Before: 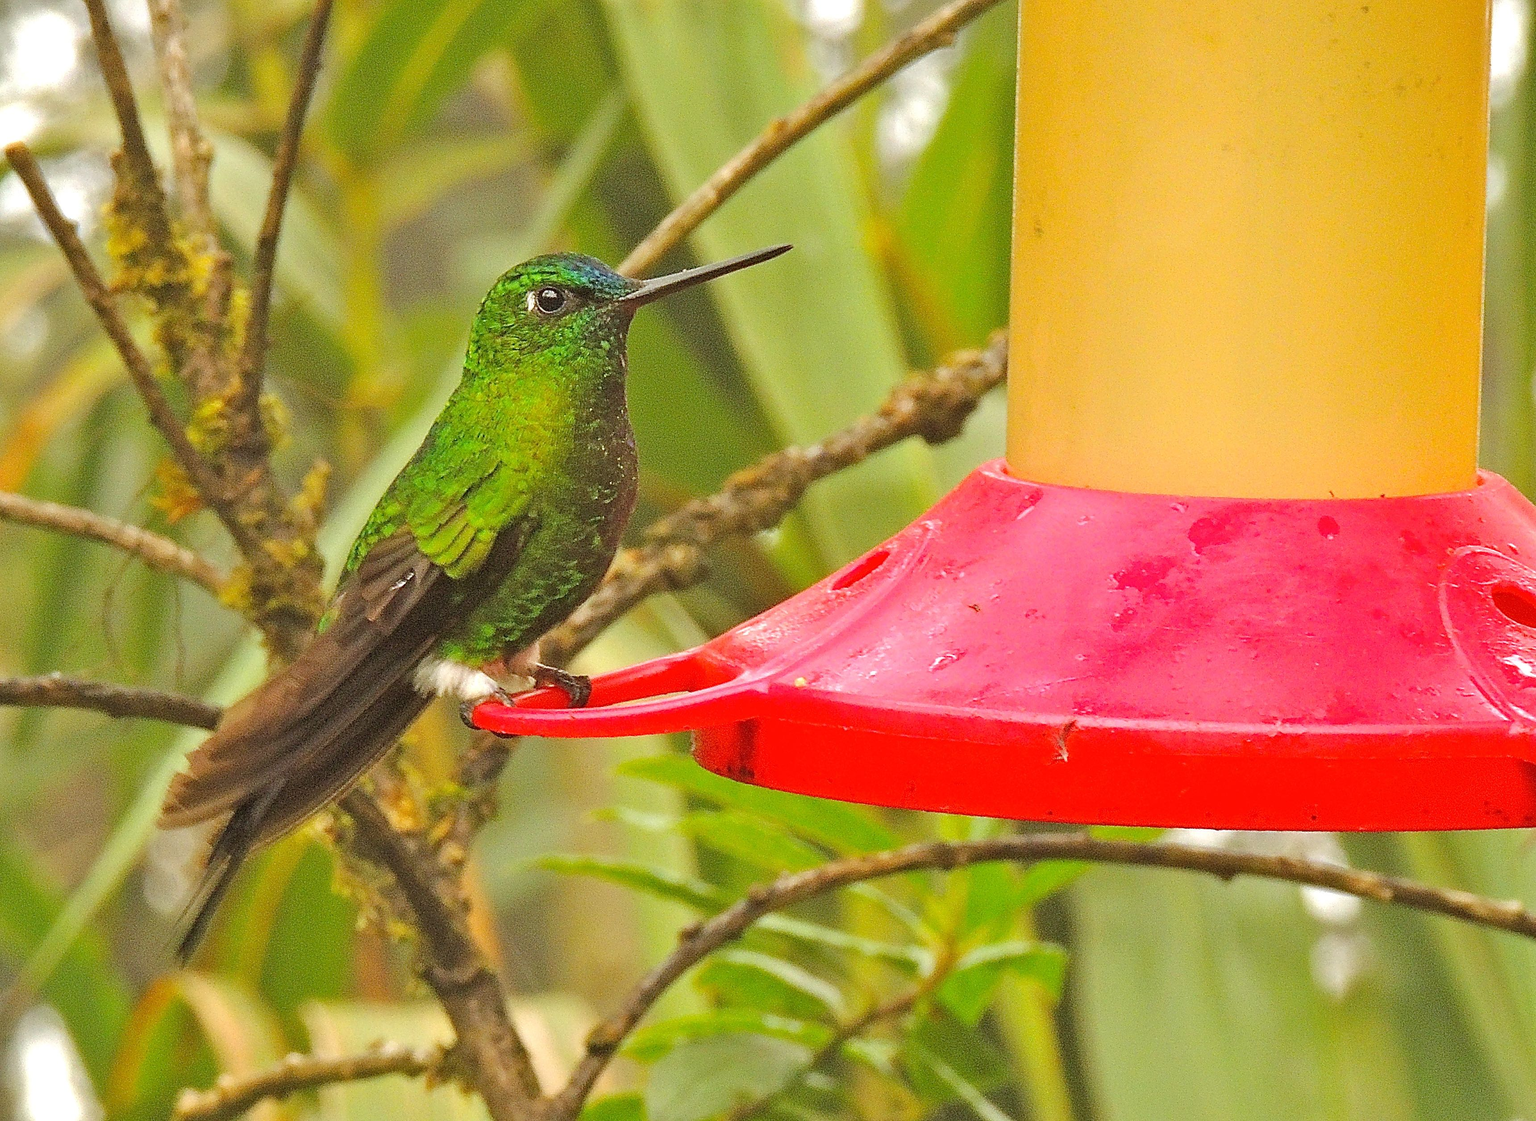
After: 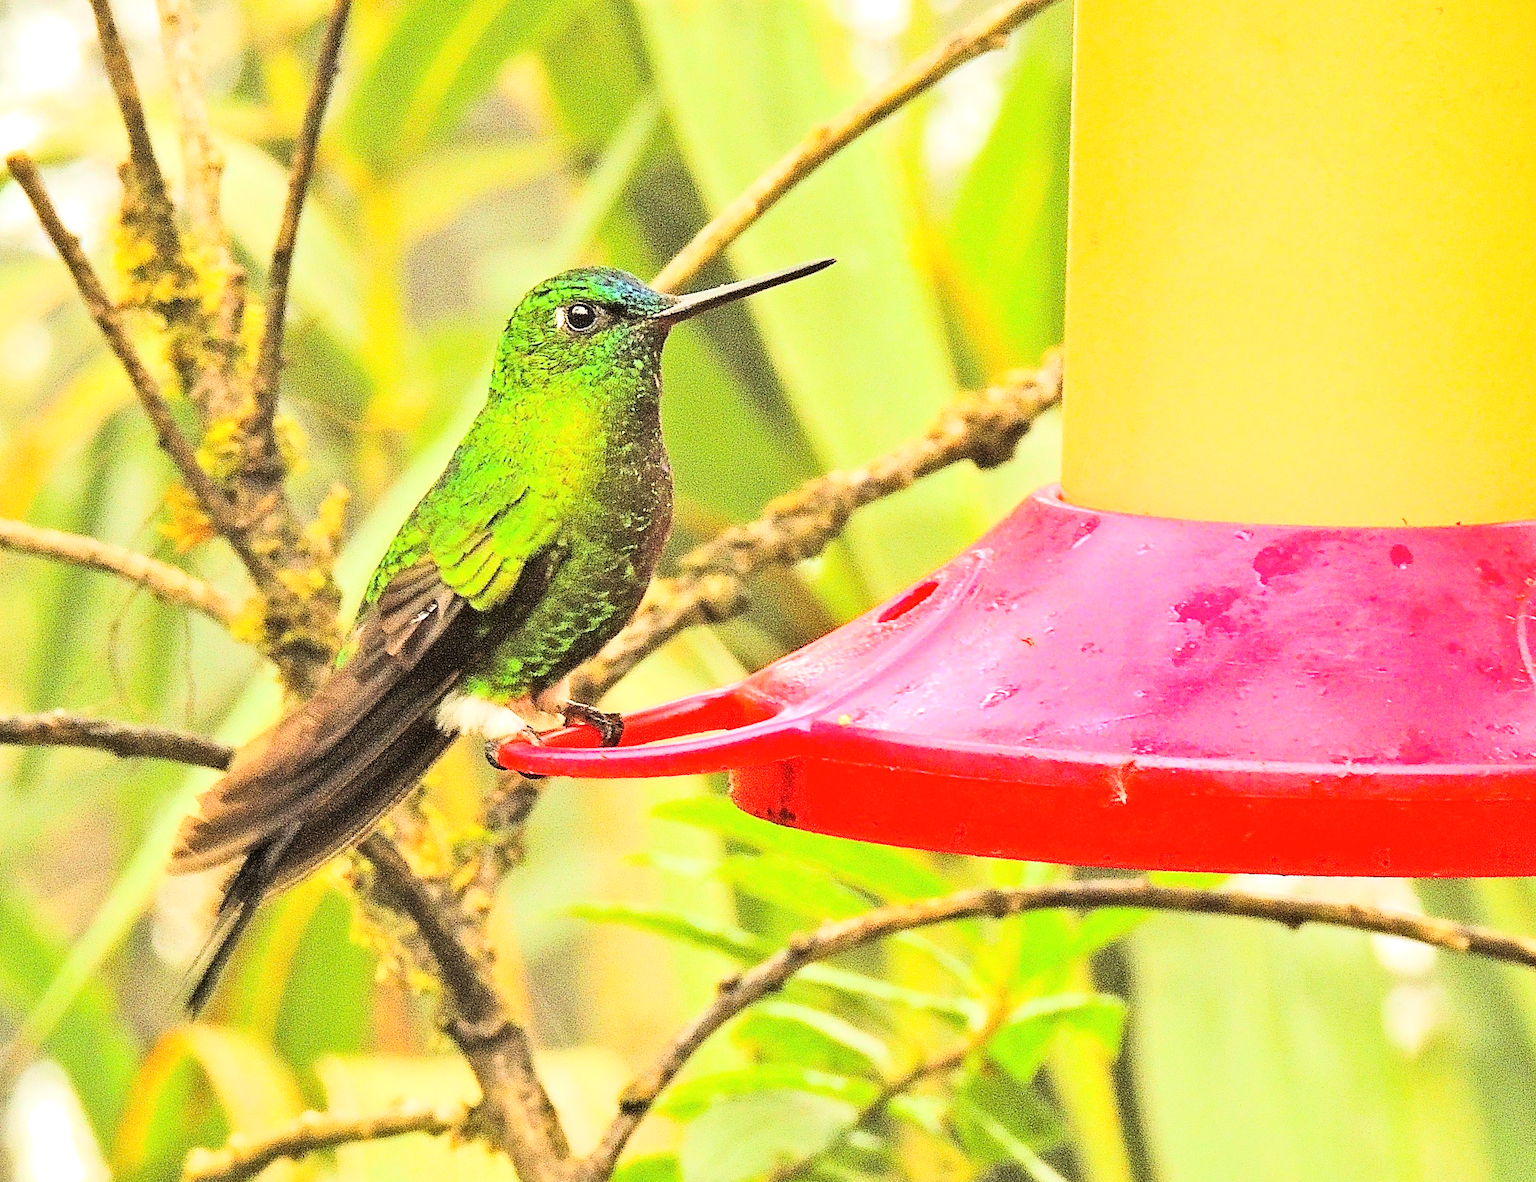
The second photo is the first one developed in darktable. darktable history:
rgb curve: curves: ch0 [(0, 0) (0.21, 0.15) (0.24, 0.21) (0.5, 0.75) (0.75, 0.96) (0.89, 0.99) (1, 1)]; ch1 [(0, 0.02) (0.21, 0.13) (0.25, 0.2) (0.5, 0.67) (0.75, 0.9) (0.89, 0.97) (1, 1)]; ch2 [(0, 0.02) (0.21, 0.13) (0.25, 0.2) (0.5, 0.67) (0.75, 0.9) (0.89, 0.97) (1, 1)], compensate middle gray true
crop and rotate: right 5.167%
